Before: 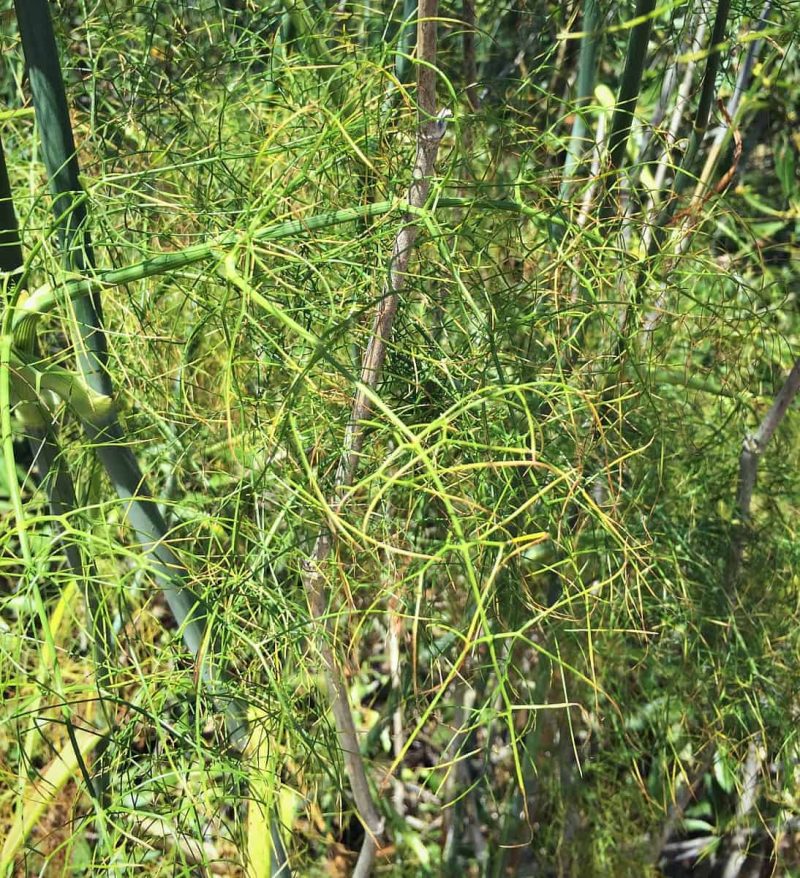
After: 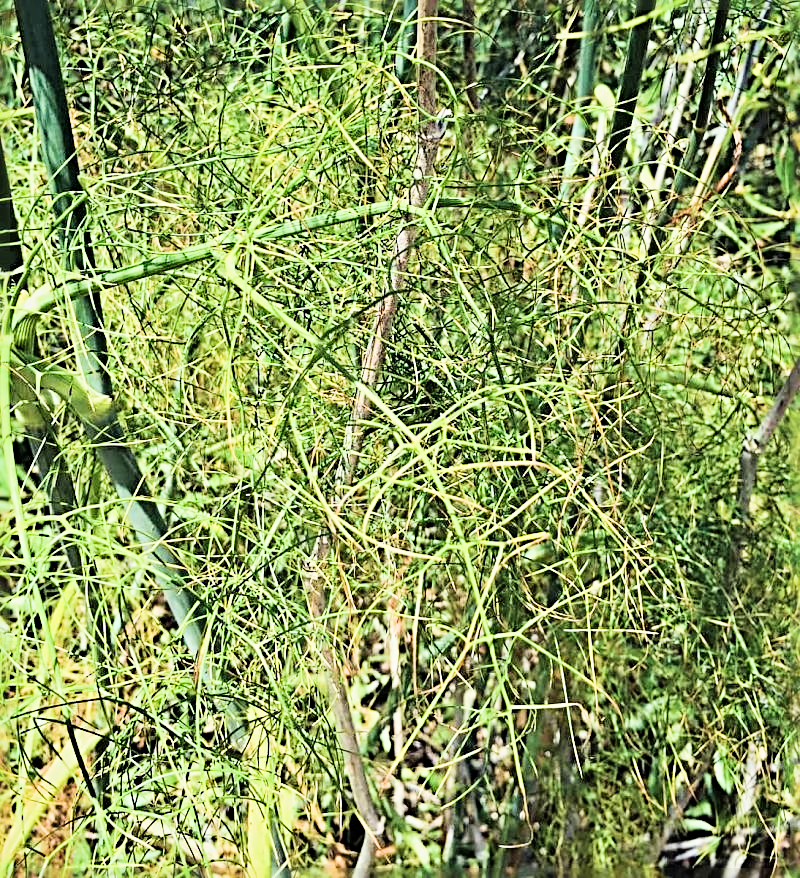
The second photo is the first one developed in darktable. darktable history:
sharpen: radius 3.69, amount 0.928
filmic rgb: black relative exposure -7.65 EV, white relative exposure 4.56 EV, hardness 3.61, contrast 1.25
exposure: black level correction 0, exposure 0.95 EV, compensate exposure bias true, compensate highlight preservation false
velvia: on, module defaults
